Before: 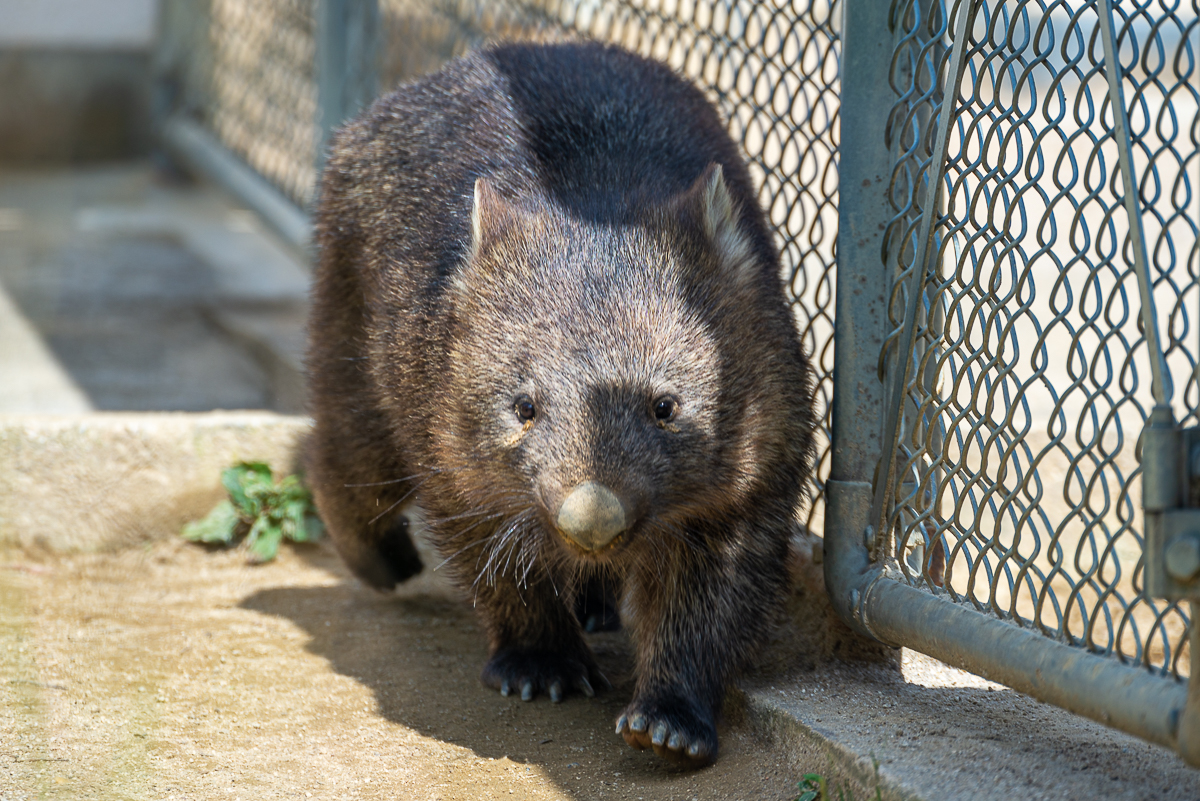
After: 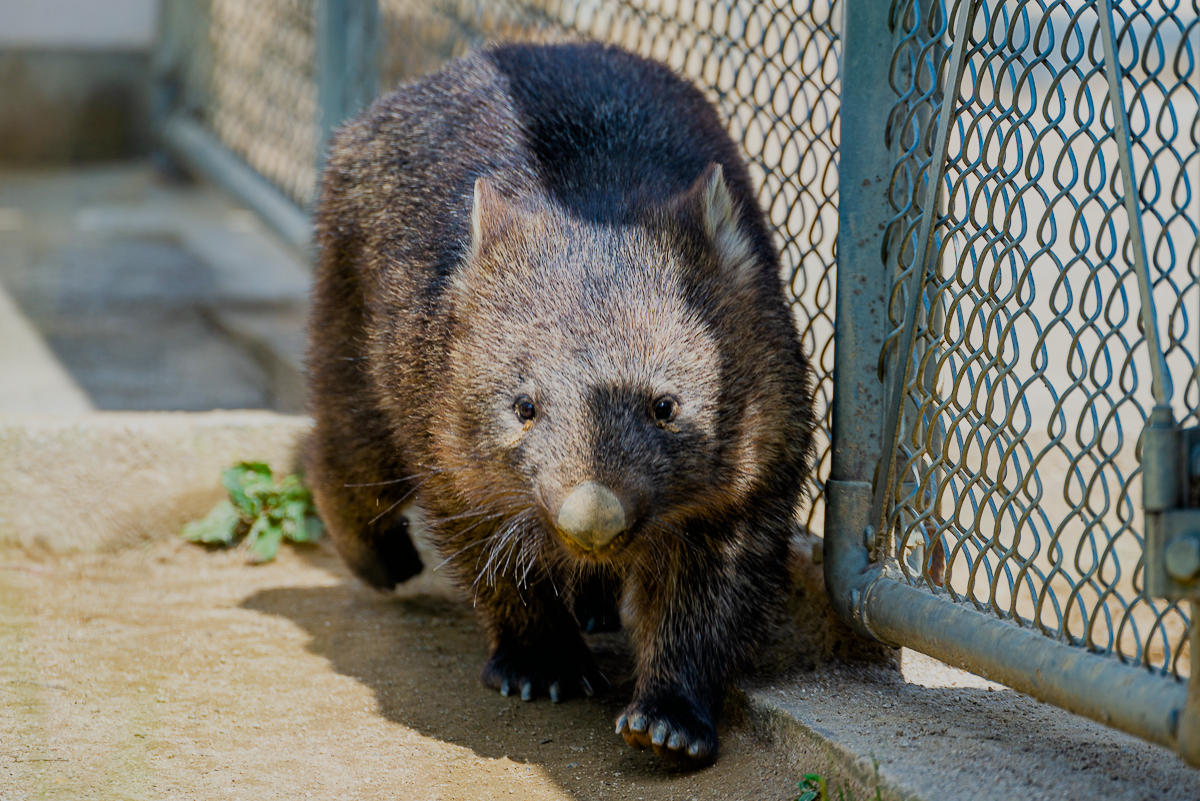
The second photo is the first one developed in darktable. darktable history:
color balance rgb: perceptual saturation grading › global saturation 20%, perceptual saturation grading › highlights -25%, perceptual saturation grading › shadows 50%
filmic rgb: black relative exposure -6.98 EV, white relative exposure 5.63 EV, hardness 2.86
